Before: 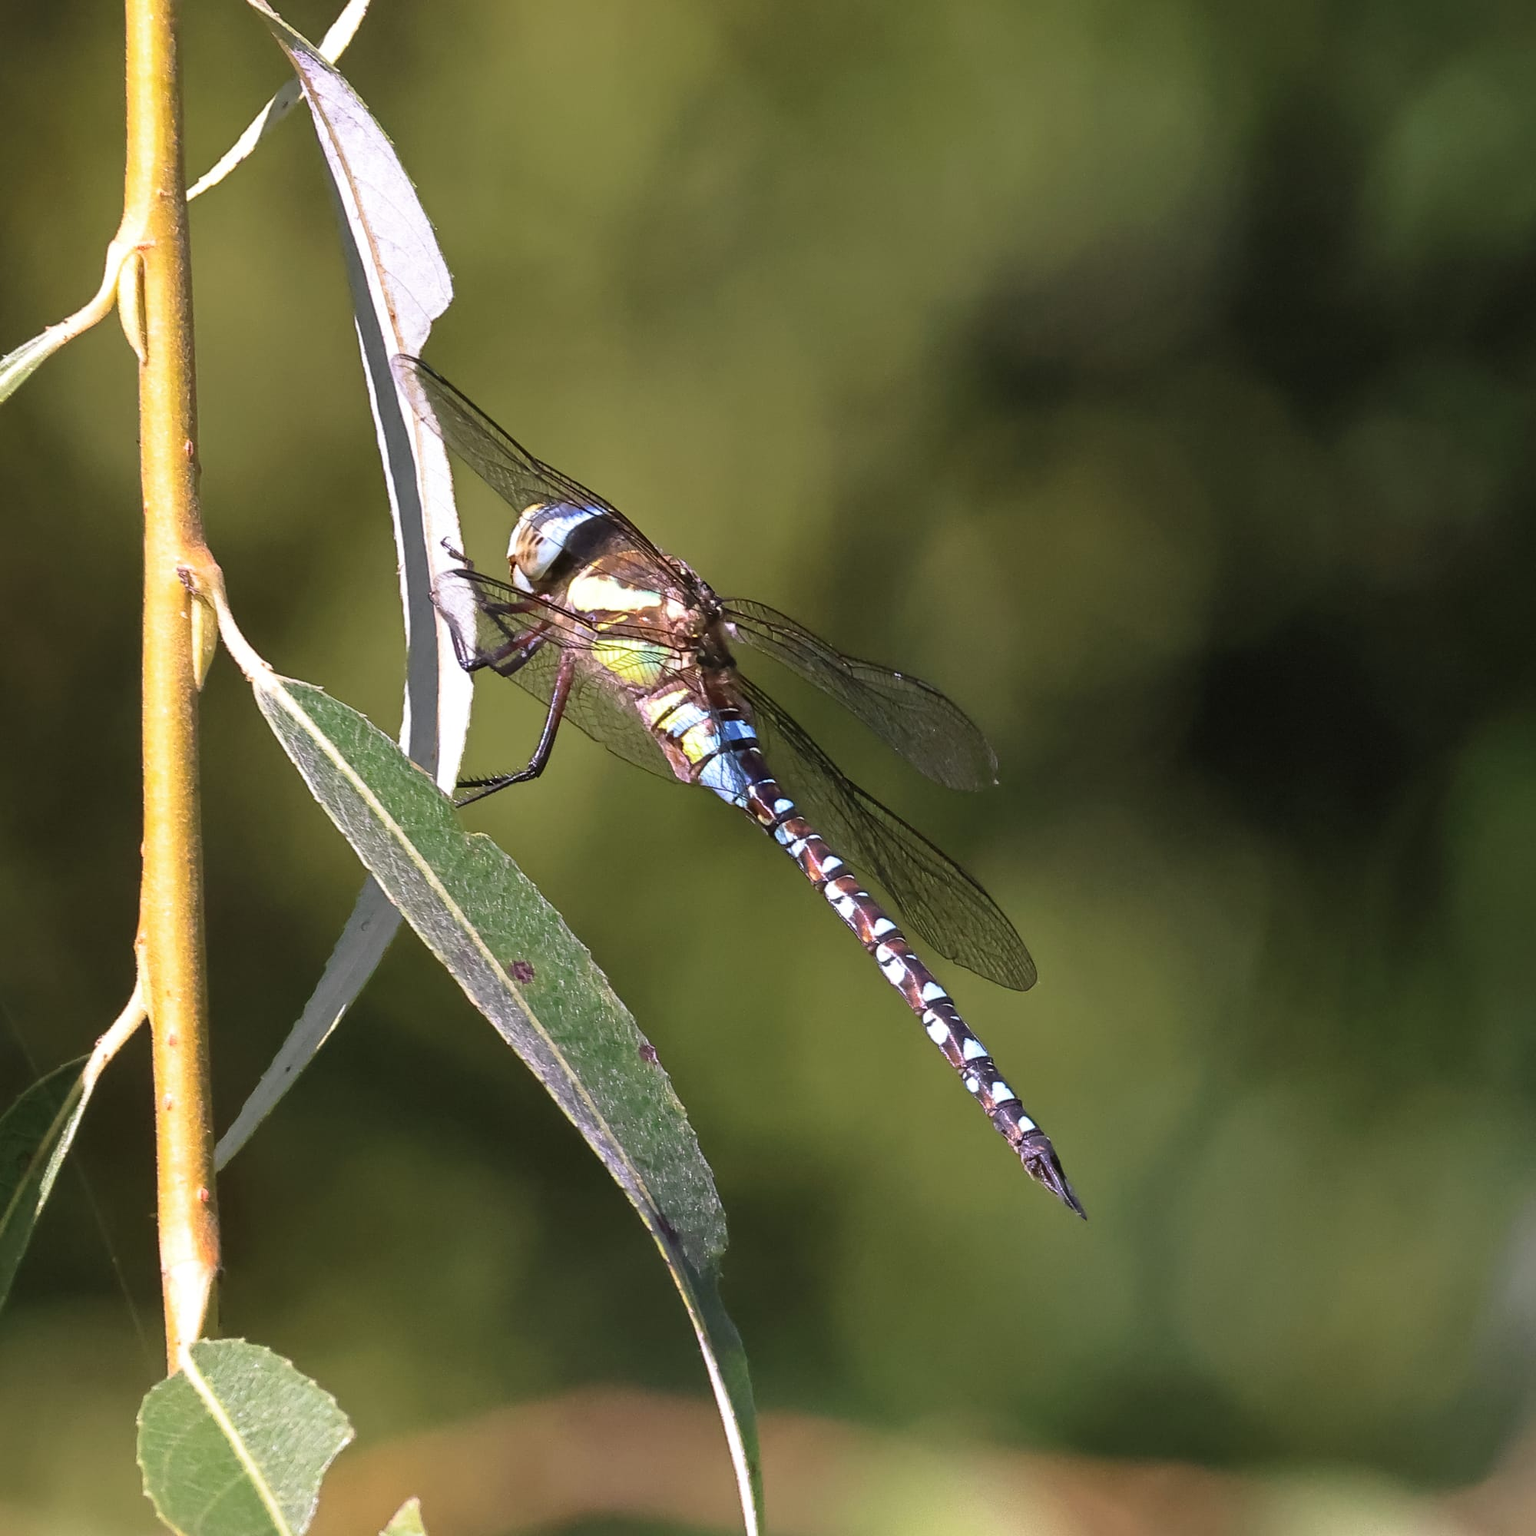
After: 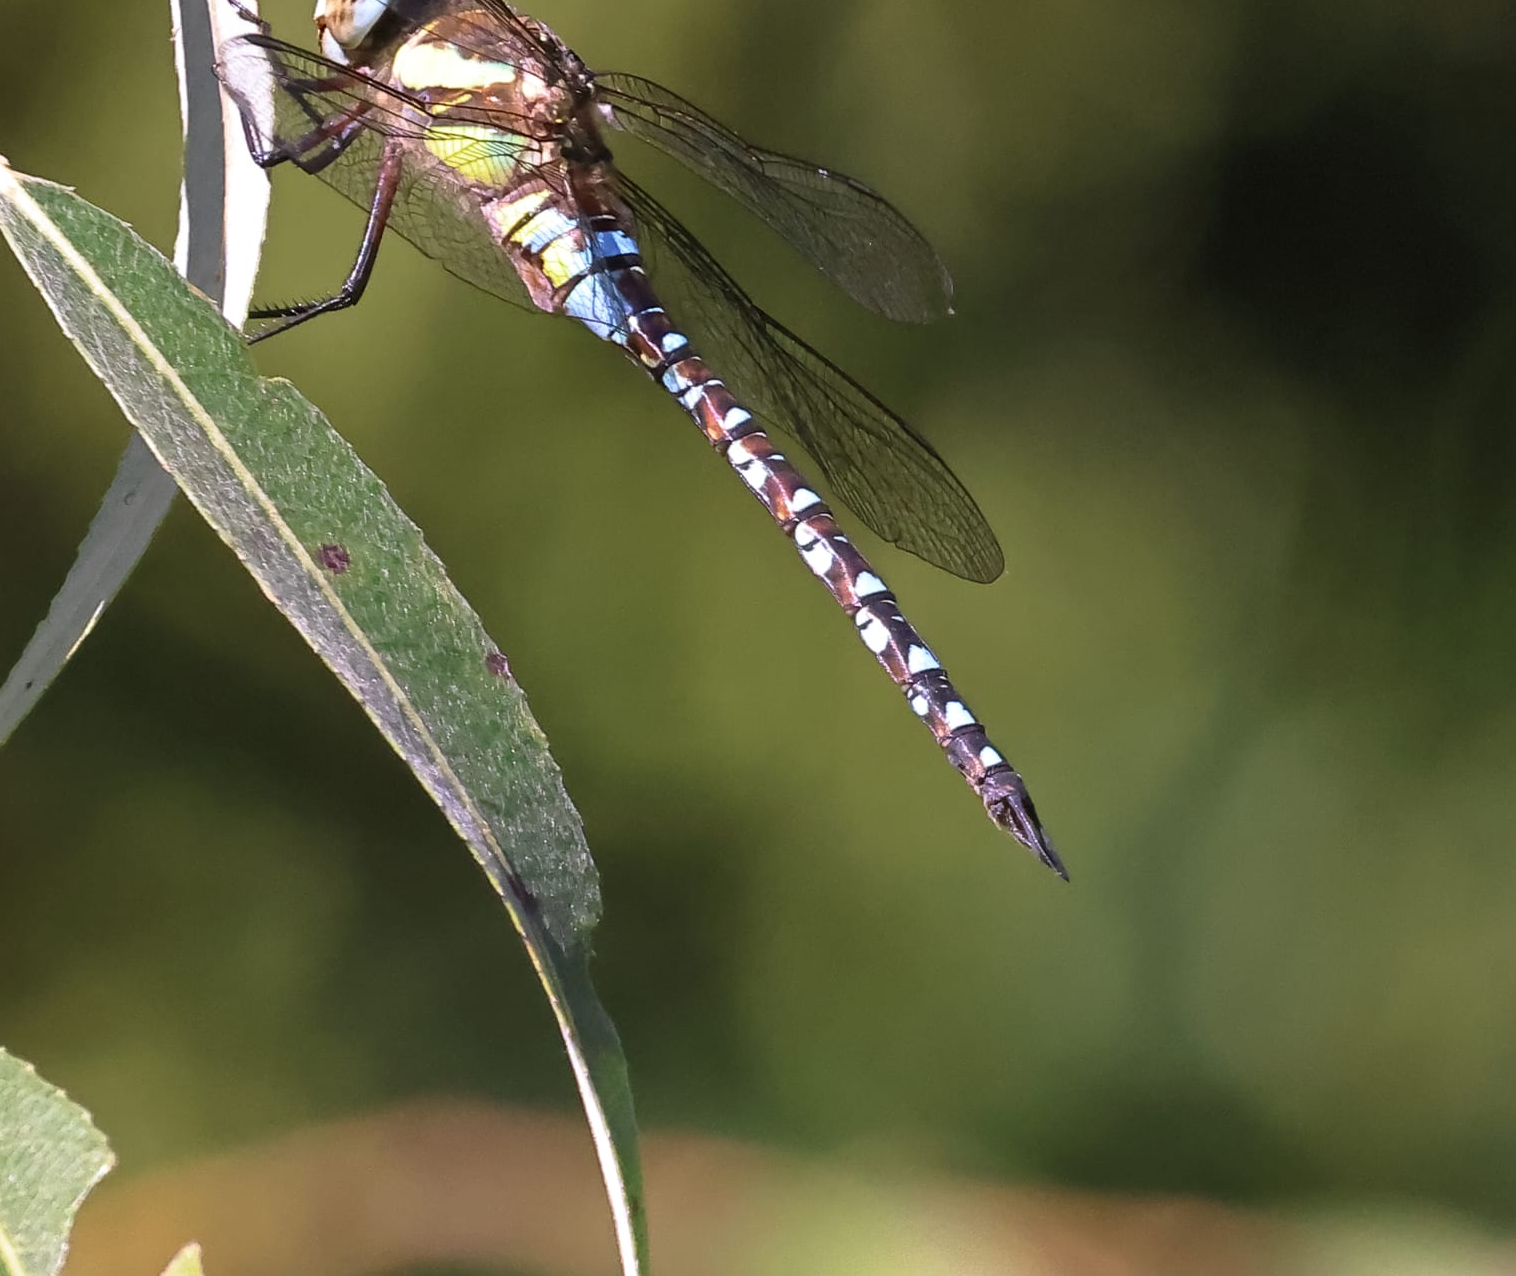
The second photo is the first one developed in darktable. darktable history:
crop and rotate: left 17.313%, top 35.364%, right 6.838%, bottom 0.816%
